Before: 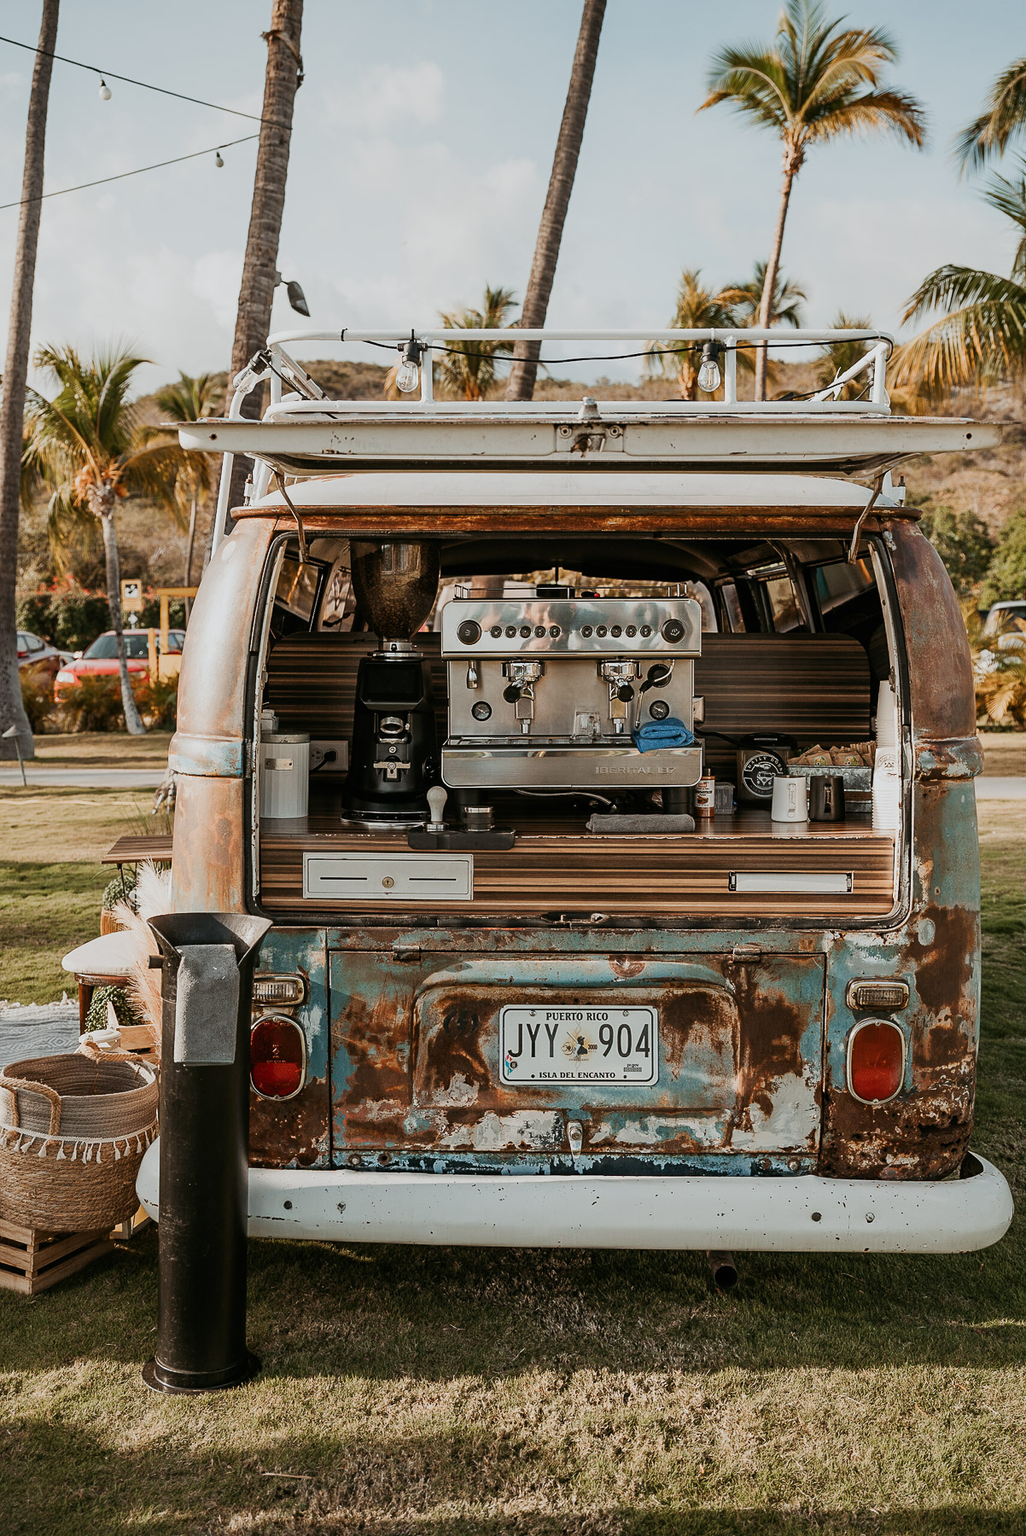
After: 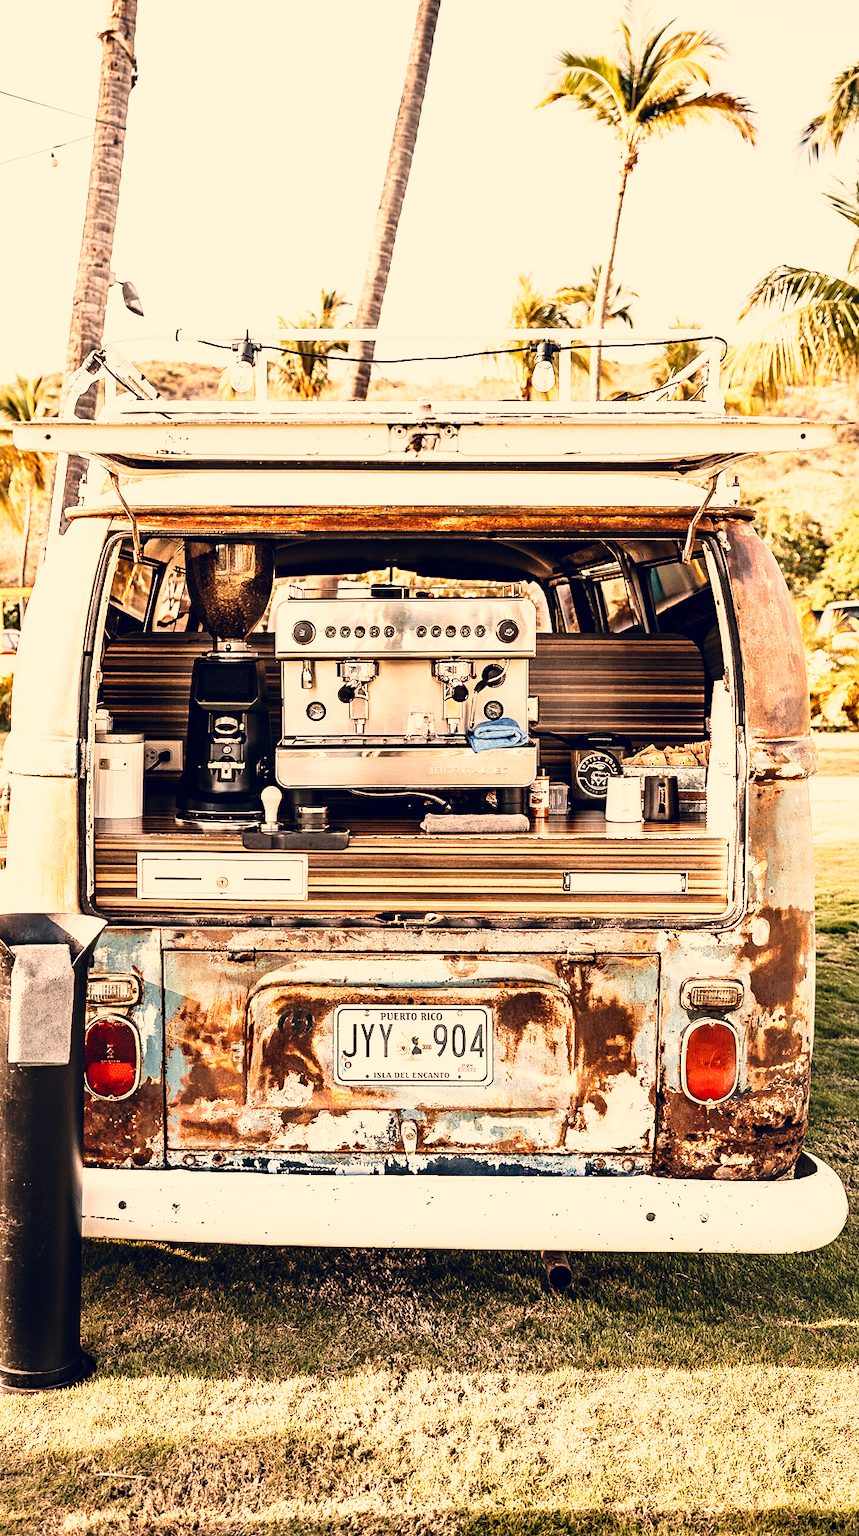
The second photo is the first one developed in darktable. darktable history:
exposure: exposure 0.603 EV, compensate highlight preservation false
crop: left 16.156%
contrast brightness saturation: contrast 0.147, brightness -0.01, saturation 0.098
color correction: highlights a* 19.65, highlights b* 26.79, shadows a* 3.47, shadows b* -18.04, saturation 0.763
base curve: curves: ch0 [(0, 0) (0.026, 0.03) (0.109, 0.232) (0.351, 0.748) (0.669, 0.968) (1, 1)], fusion 1, preserve colors none
